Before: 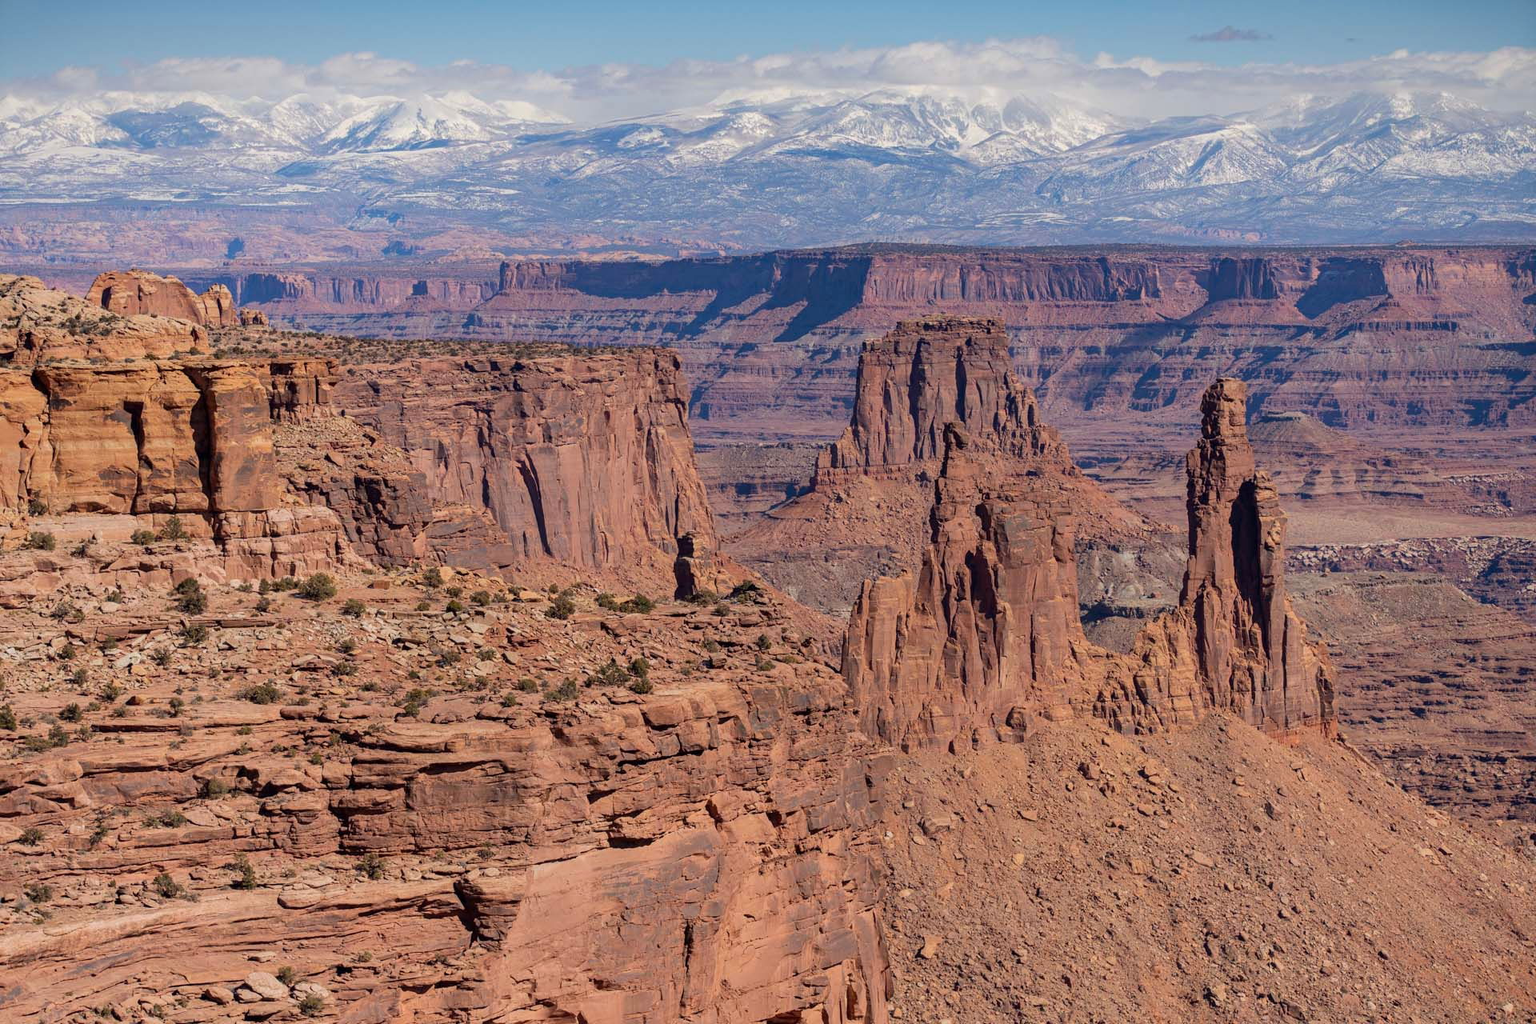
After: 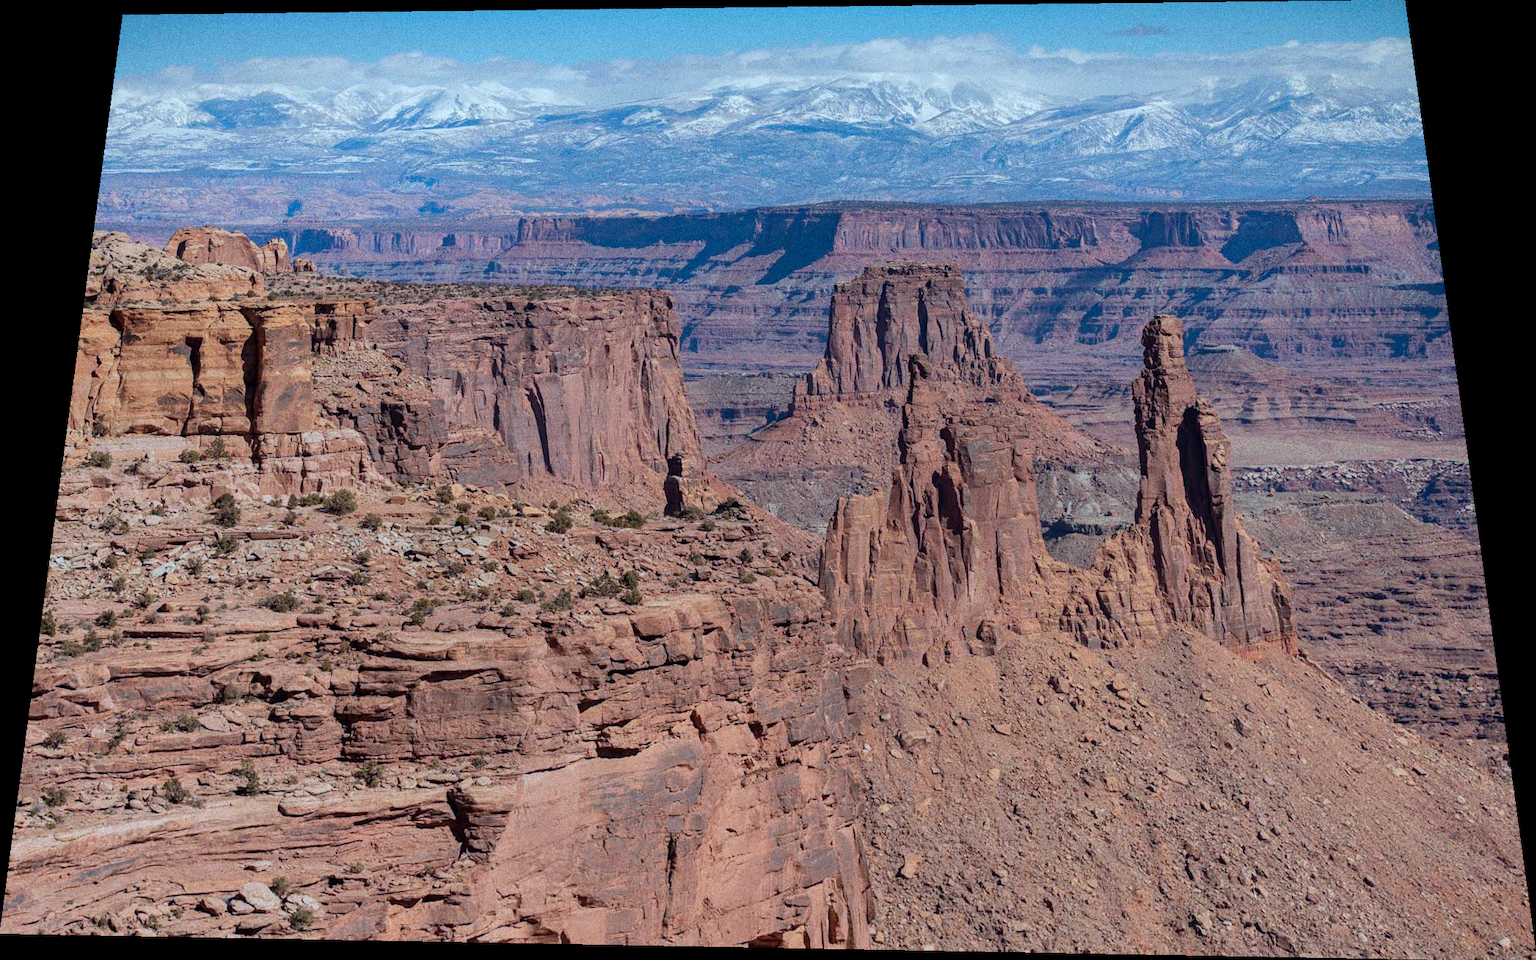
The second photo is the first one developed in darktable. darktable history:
rotate and perspective: rotation 0.128°, lens shift (vertical) -0.181, lens shift (horizontal) -0.044, shear 0.001, automatic cropping off
color correction: highlights a* -10.69, highlights b* -19.19
grain: coarseness 0.09 ISO, strength 40%
